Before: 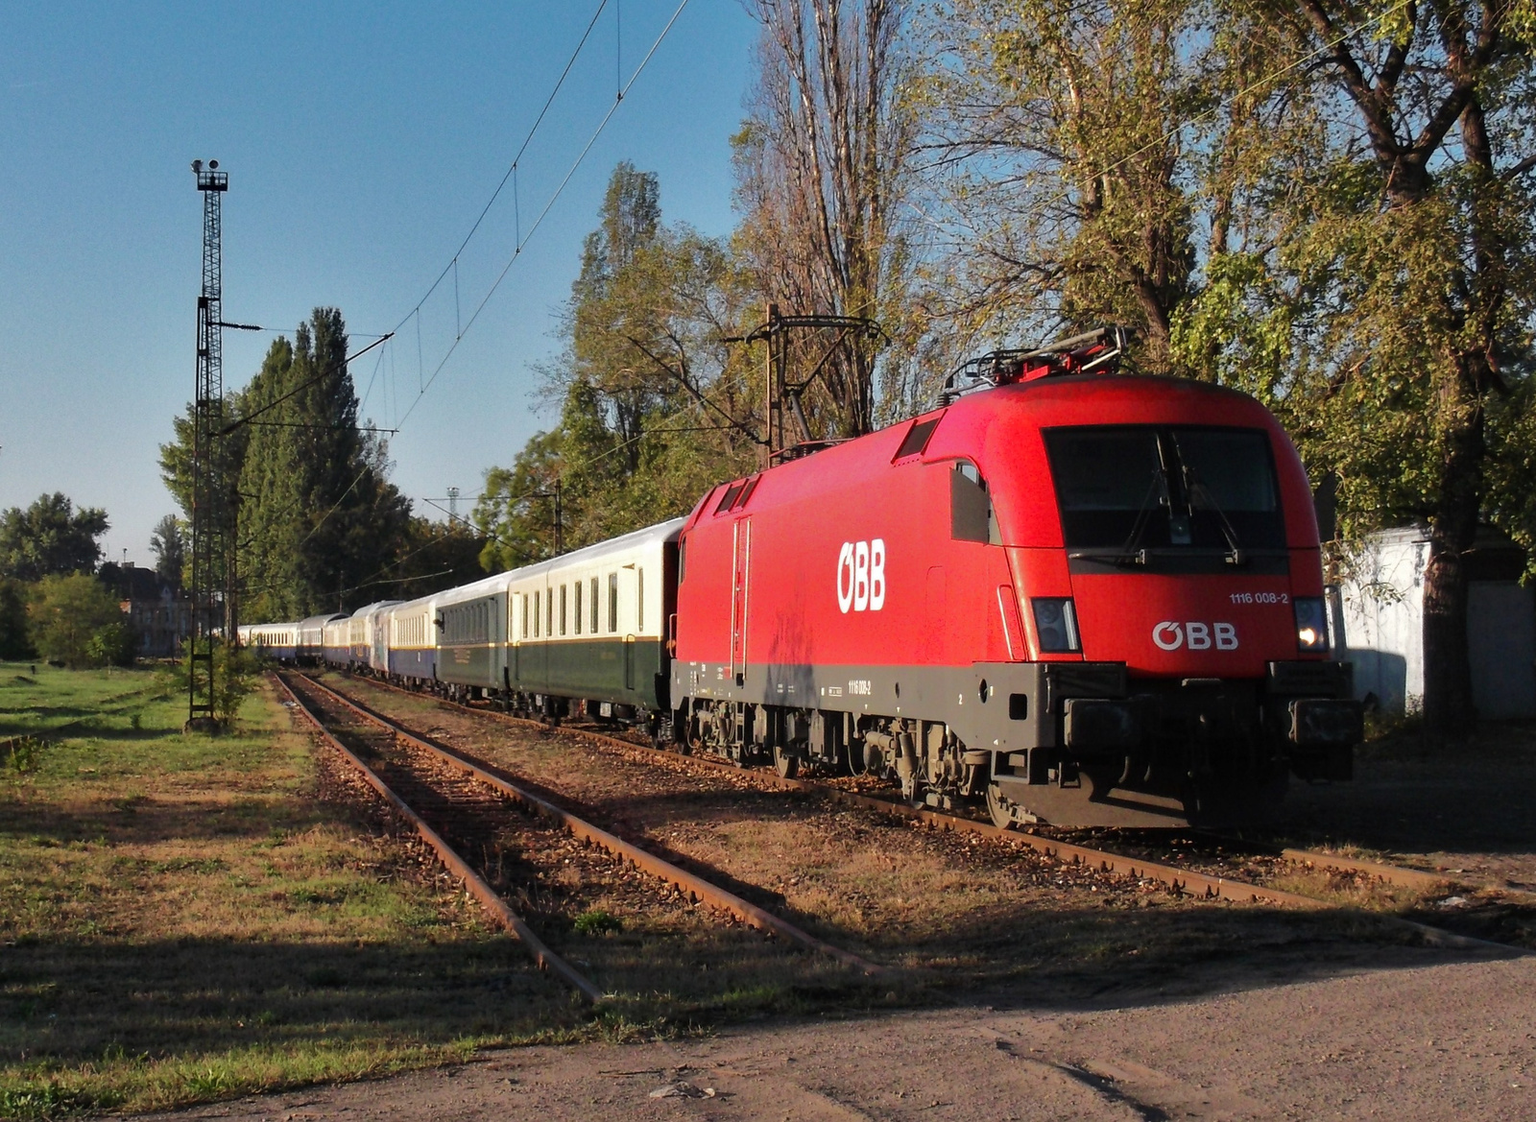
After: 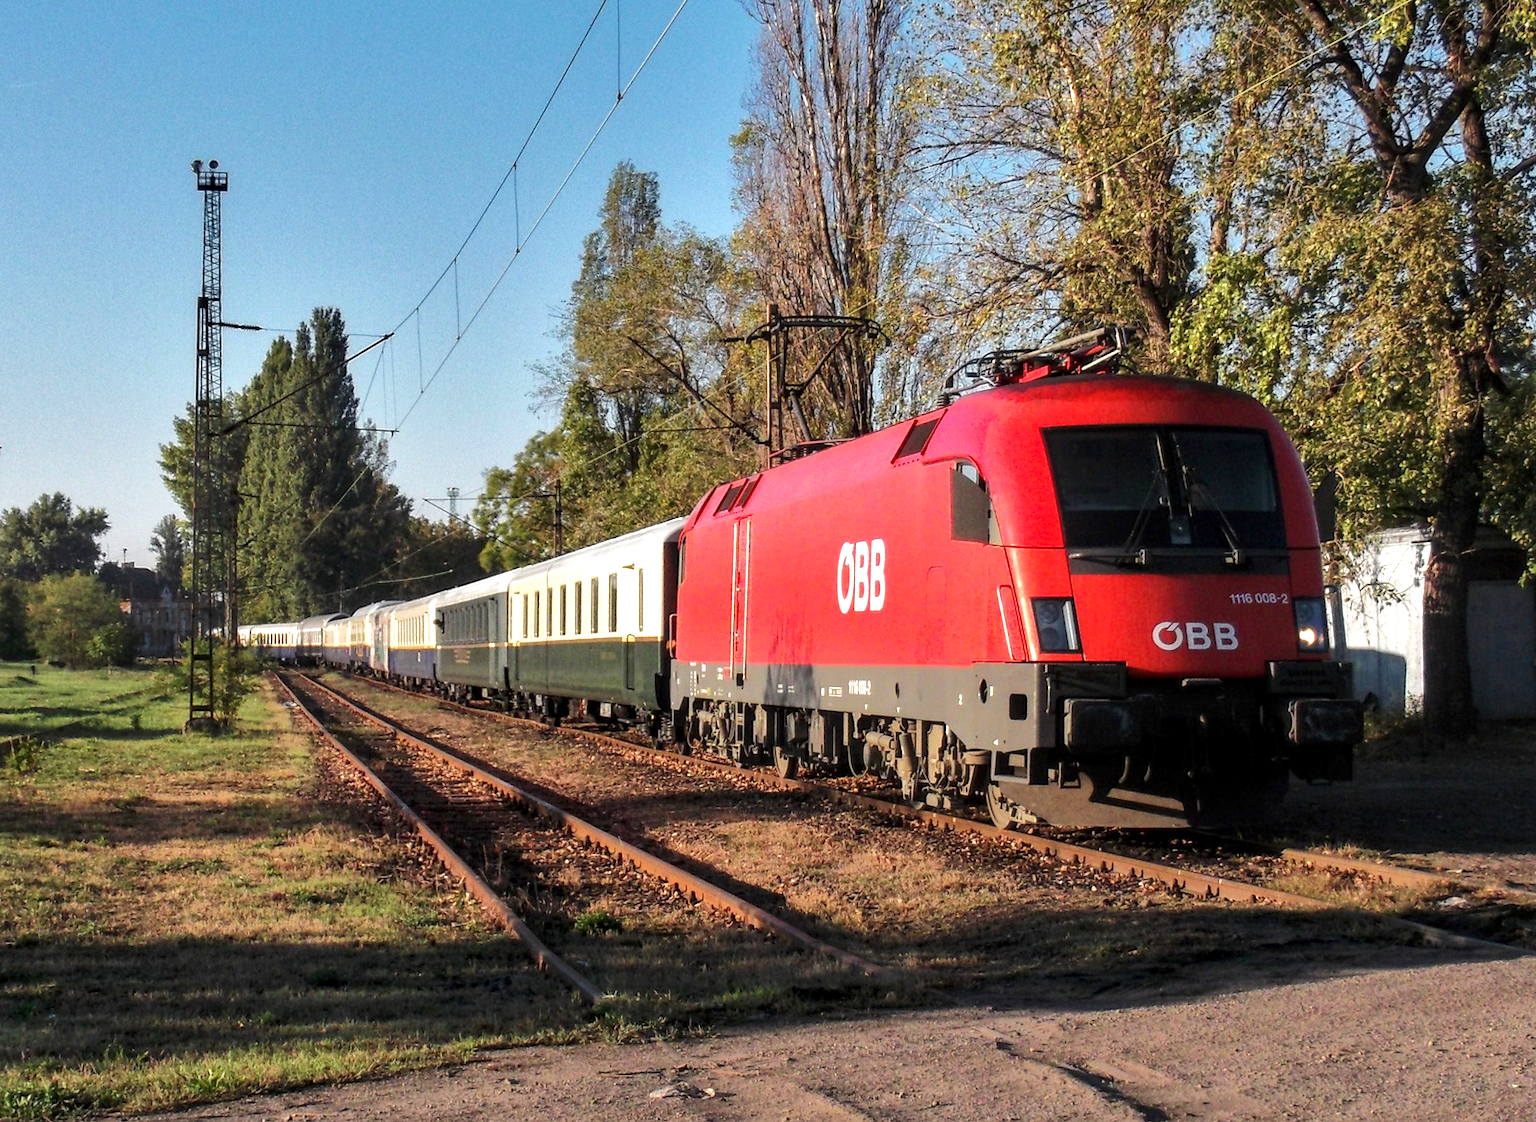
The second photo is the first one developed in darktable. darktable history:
local contrast: detail 130%
exposure: exposure 0.568 EV, compensate exposure bias true, compensate highlight preservation false
